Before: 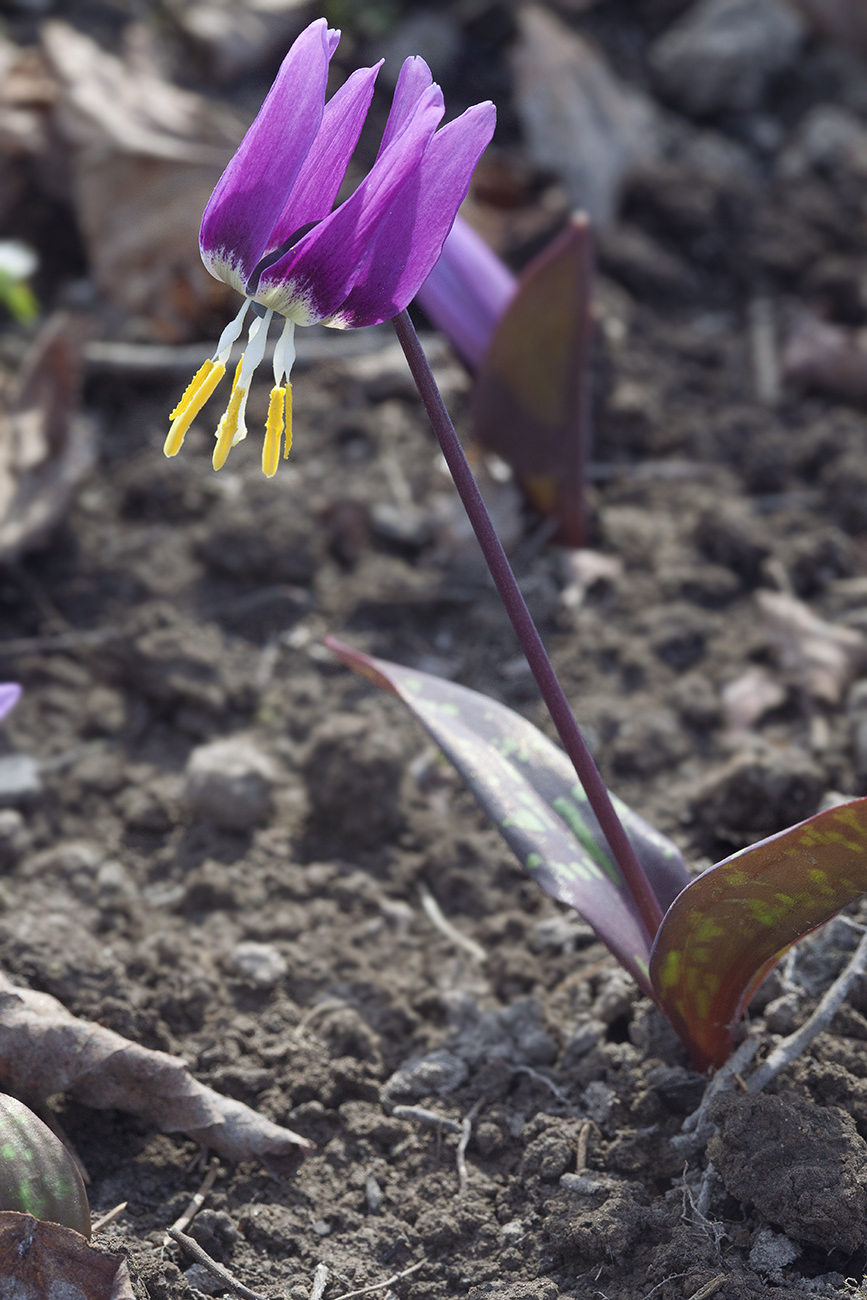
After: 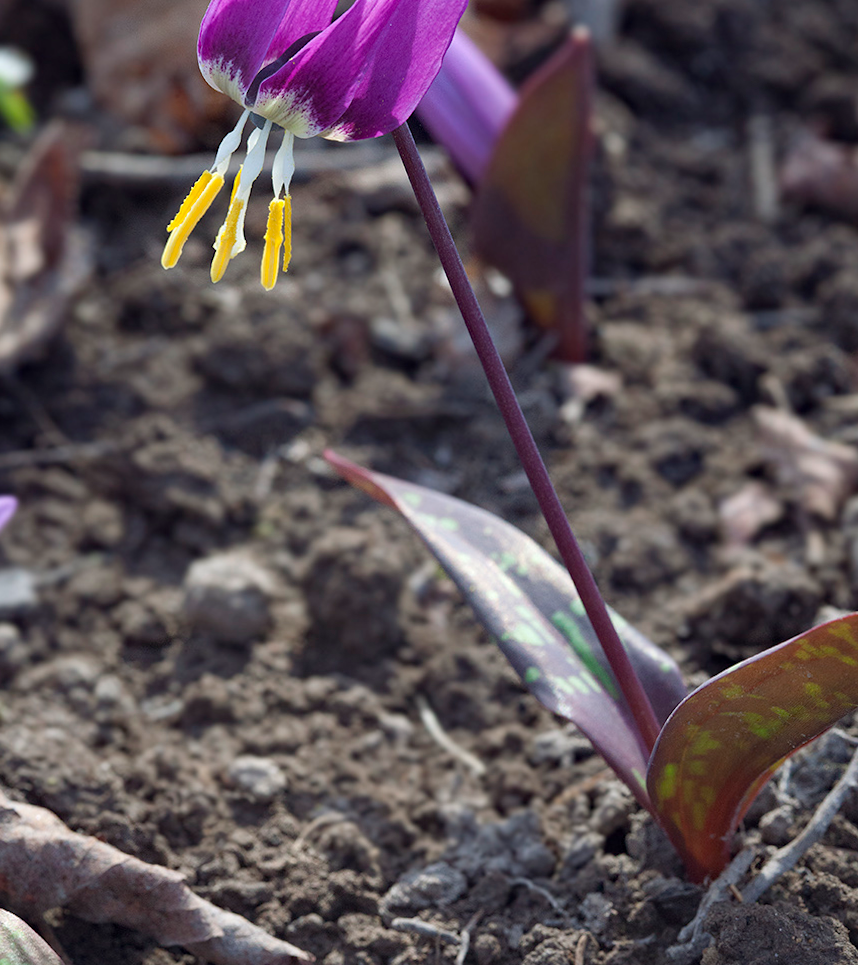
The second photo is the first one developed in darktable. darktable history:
crop: top 13.819%, bottom 11.169%
haze removal: compatibility mode true, adaptive false
rotate and perspective: rotation 0.174°, lens shift (vertical) 0.013, lens shift (horizontal) 0.019, shear 0.001, automatic cropping original format, crop left 0.007, crop right 0.991, crop top 0.016, crop bottom 0.997
